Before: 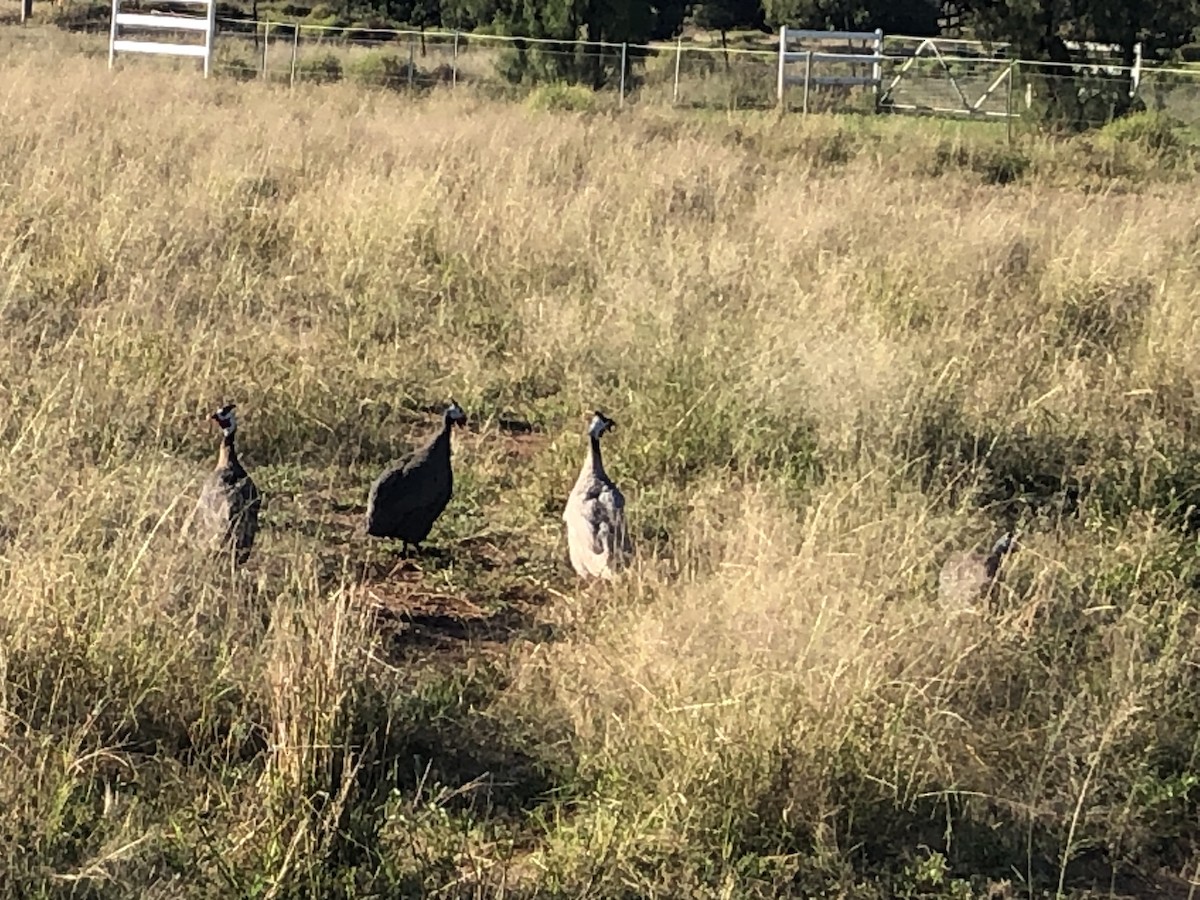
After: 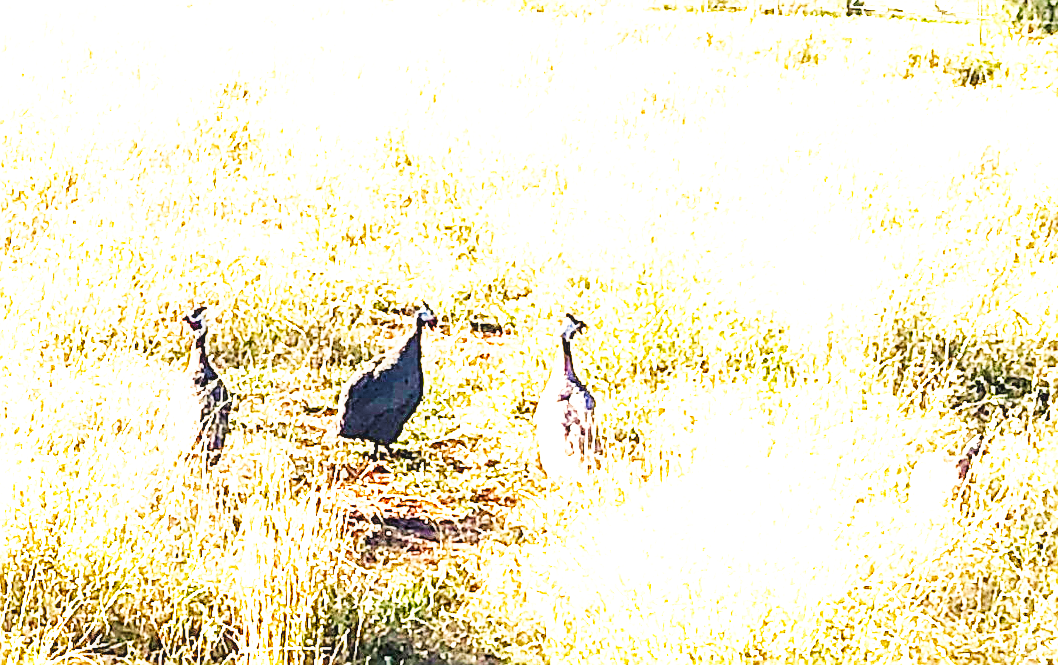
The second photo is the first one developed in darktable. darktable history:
sharpen: amount 0.745
velvia: strength 17.14%
exposure: black level correction 0, exposure 1.678 EV, compensate exposure bias true, compensate highlight preservation false
crop and rotate: left 2.439%, top 10.987%, right 9.37%, bottom 15.082%
local contrast: on, module defaults
base curve: curves: ch0 [(0, 0) (0.007, 0.004) (0.027, 0.03) (0.046, 0.07) (0.207, 0.54) (0.442, 0.872) (0.673, 0.972) (1, 1)], preserve colors none
color balance rgb: shadows lift › chroma 1.845%, shadows lift › hue 264.04°, highlights gain › chroma 3.643%, highlights gain › hue 59.21°, perceptual saturation grading › global saturation 20%, perceptual saturation grading › highlights -25.565%, perceptual saturation grading › shadows 24.084%, perceptual brilliance grading › global brilliance 24.796%
